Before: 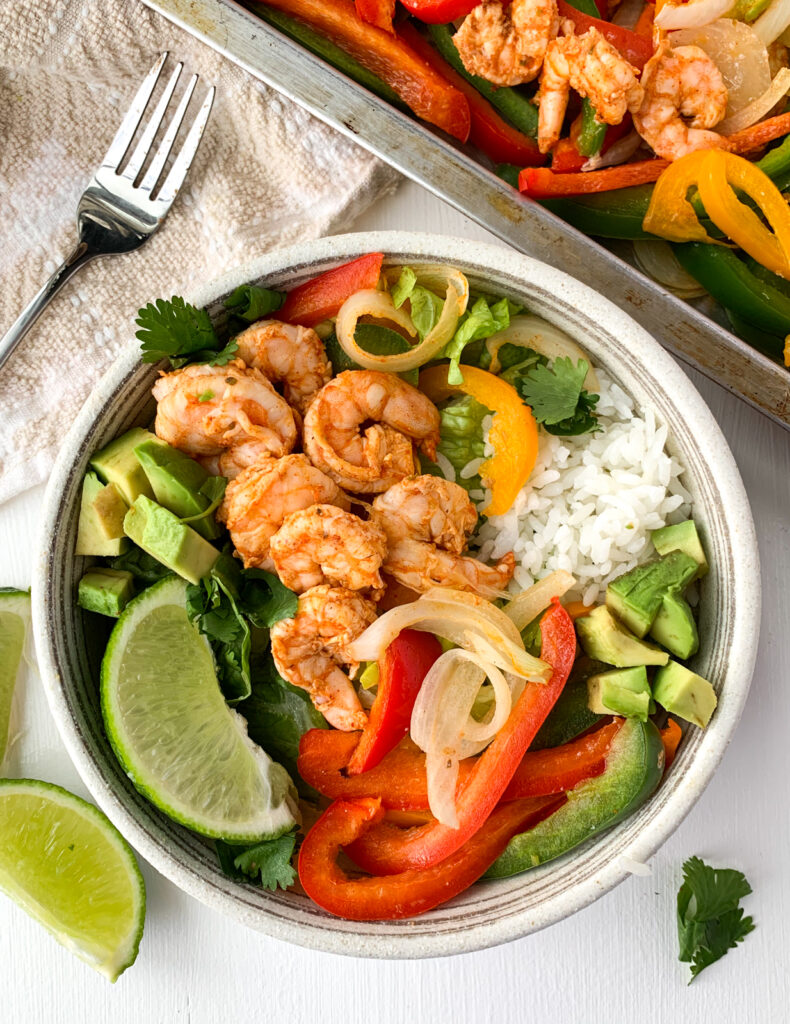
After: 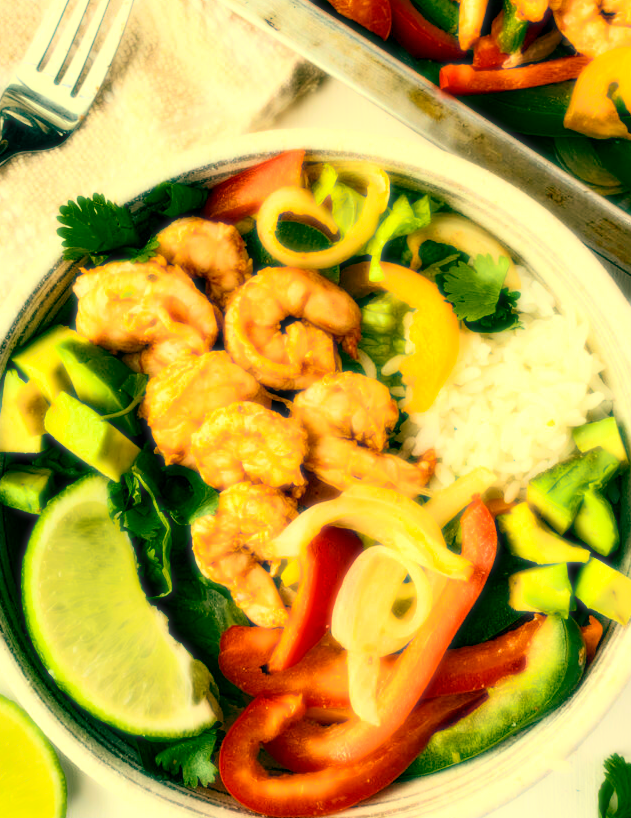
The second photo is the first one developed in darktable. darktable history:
crop and rotate: left 10.071%, top 10.071%, right 10.02%, bottom 10.02%
bloom: size 0%, threshold 54.82%, strength 8.31%
exposure: exposure -0.064 EV, compensate highlight preservation false
color balance rgb: perceptual saturation grading › global saturation 30%, global vibrance 20%
color balance: mode lift, gamma, gain (sRGB), lift [1, 0.69, 1, 1], gamma [1, 1.482, 1, 1], gain [1, 1, 1, 0.802]
